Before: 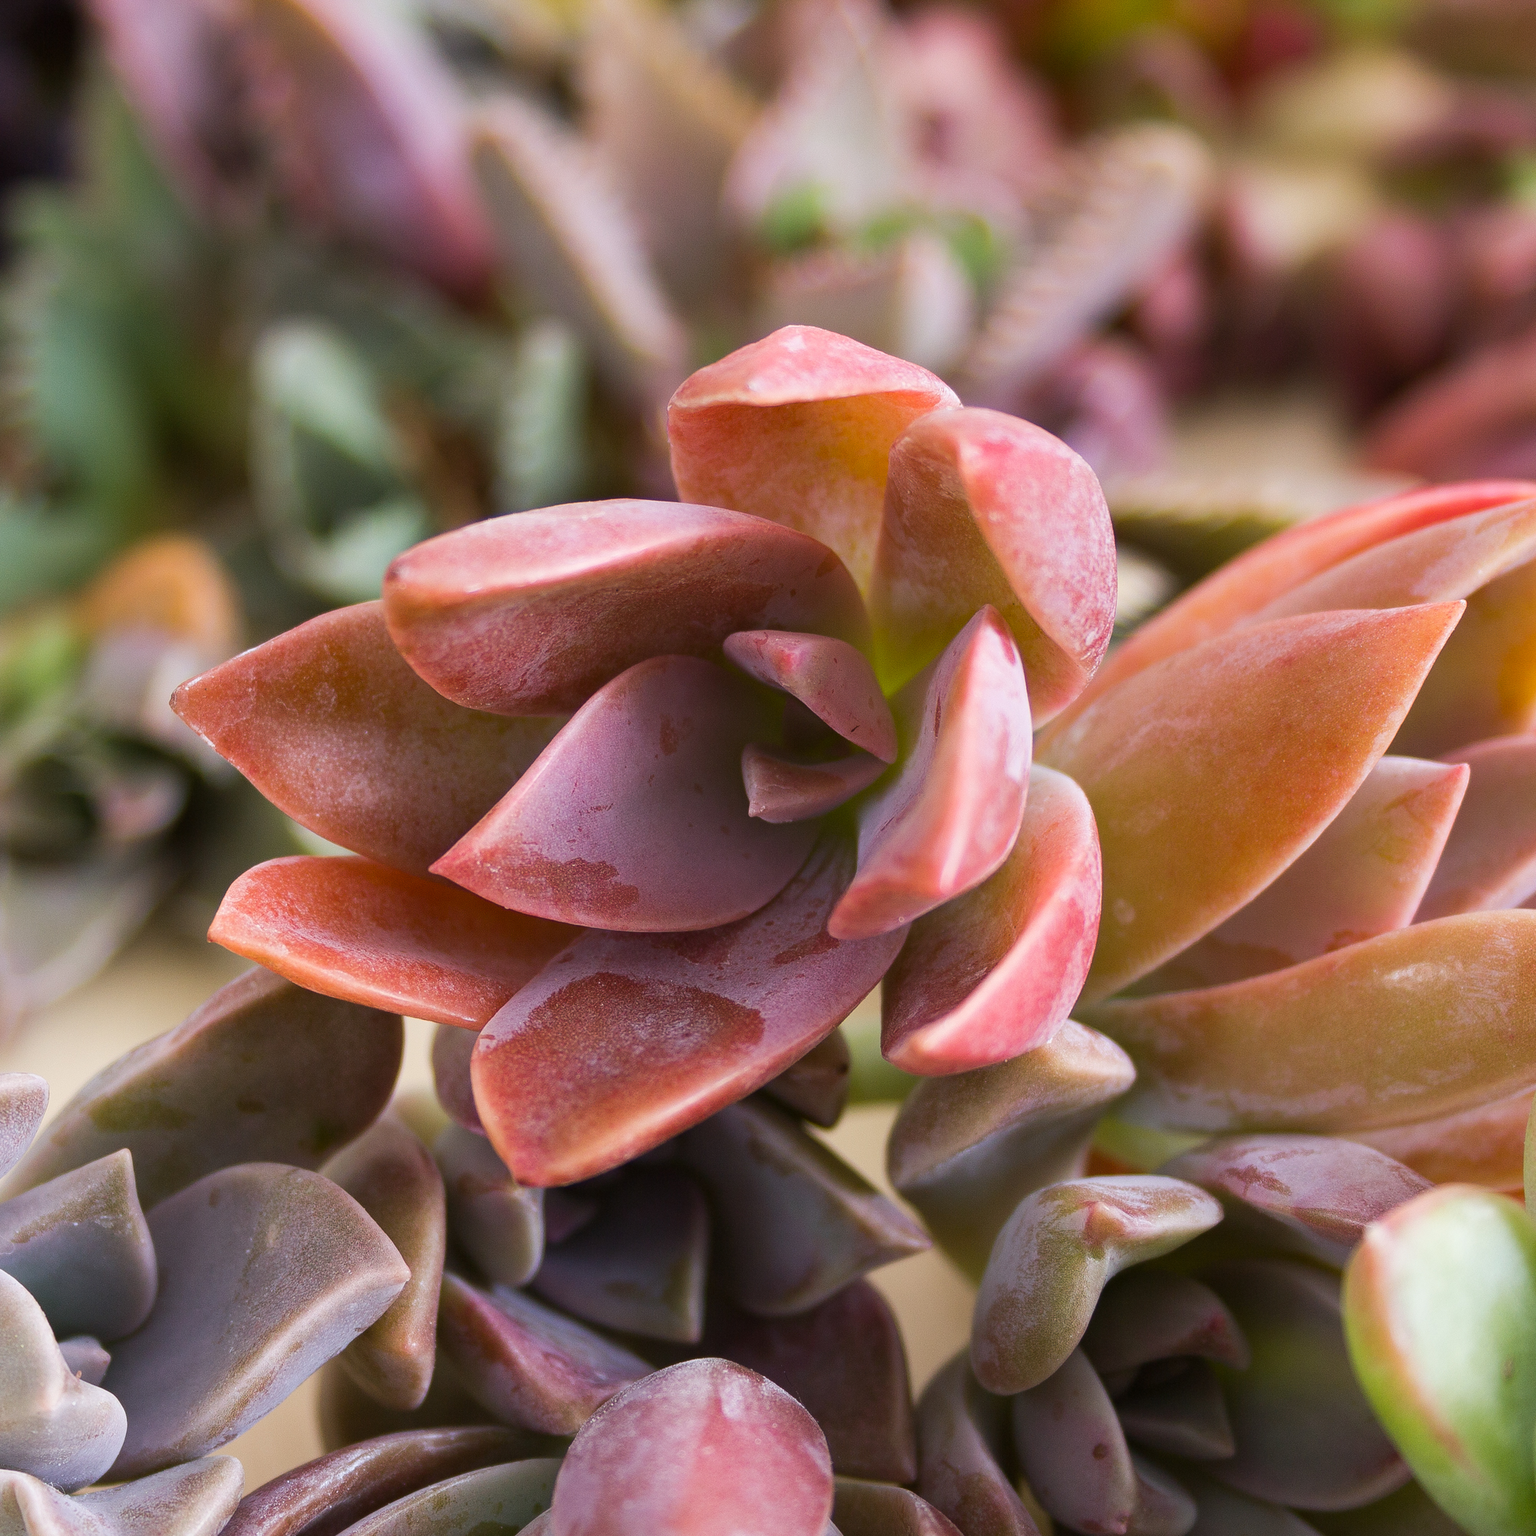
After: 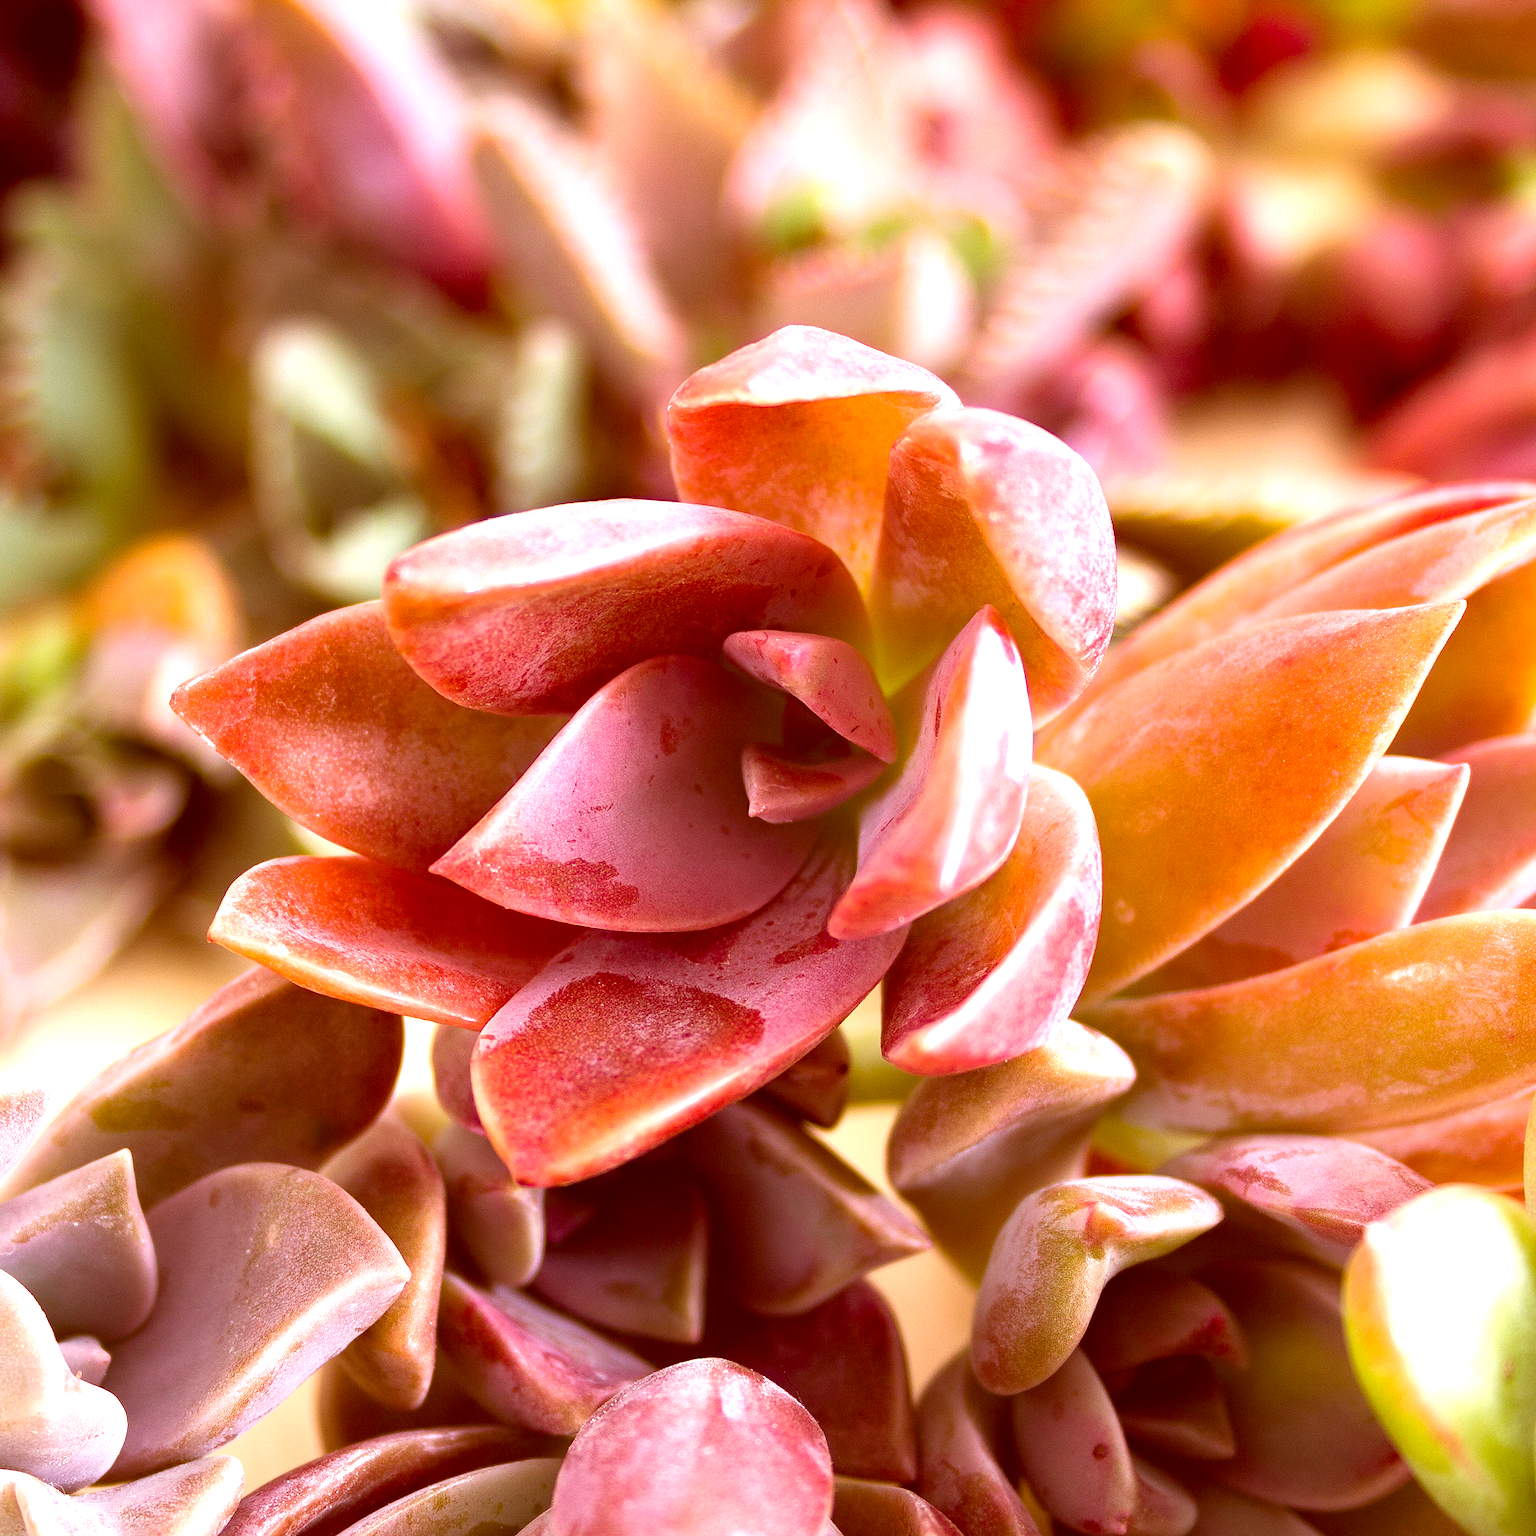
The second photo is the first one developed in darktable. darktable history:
color balance rgb: perceptual saturation grading › global saturation 20%, global vibrance 20%
levels: levels [0, 0.374, 0.749]
color correction: highlights a* 9.03, highlights b* 8.71, shadows a* 40, shadows b* 40, saturation 0.8
